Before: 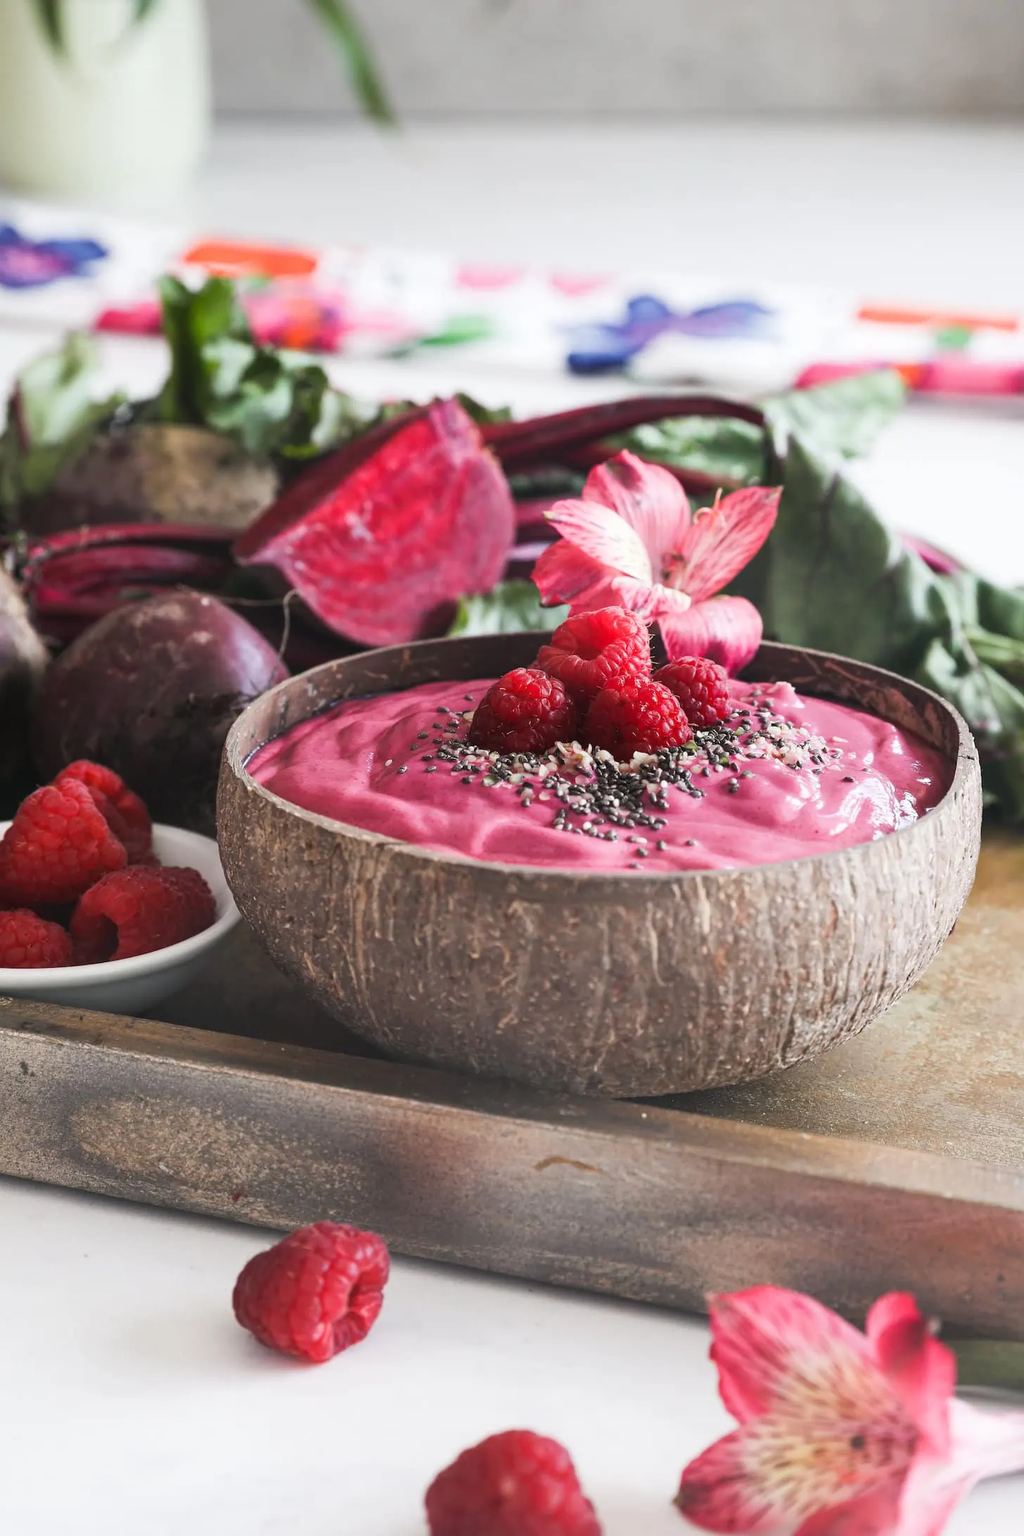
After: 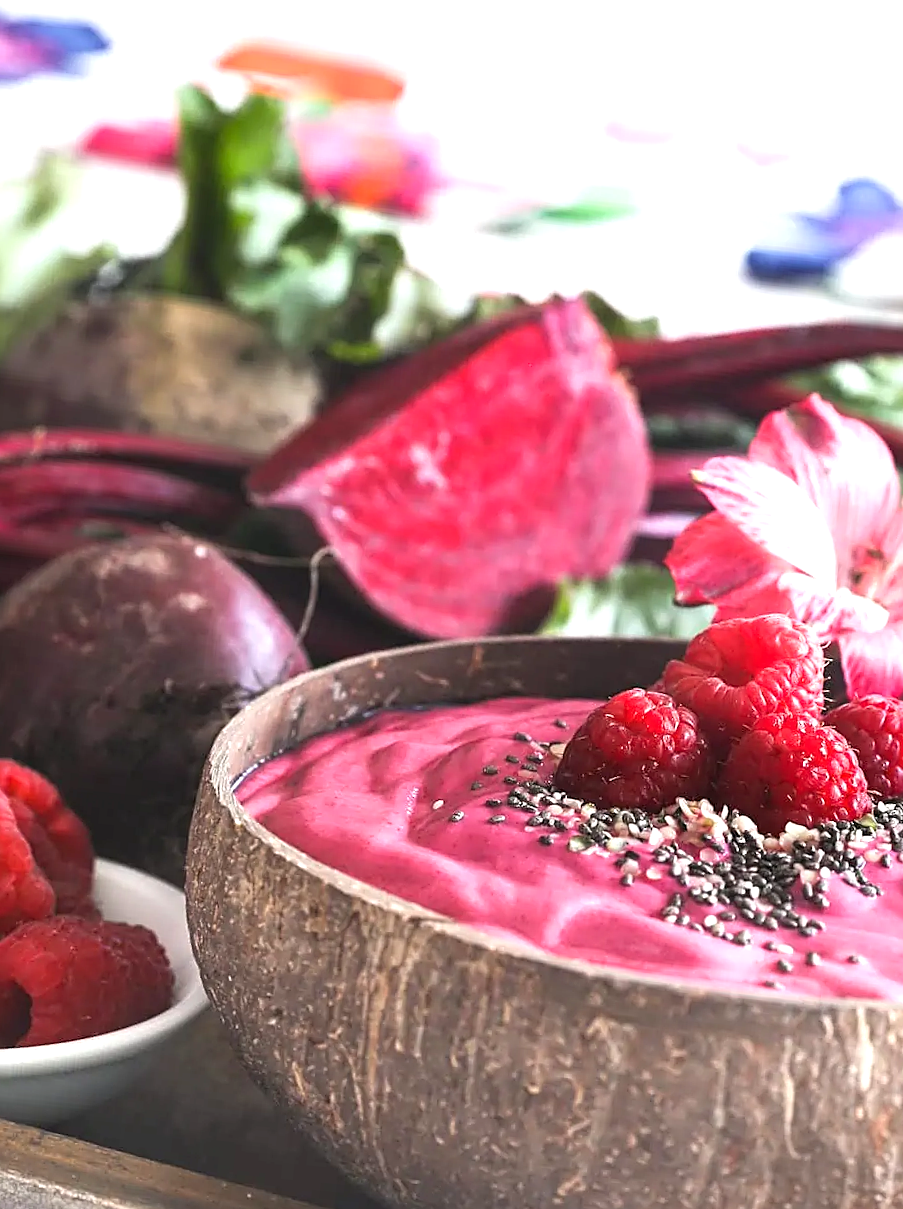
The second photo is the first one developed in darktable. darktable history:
sharpen: on, module defaults
crop and rotate: angle -5.51°, left 2.136%, top 6.796%, right 27.193%, bottom 30.079%
exposure: exposure 0.738 EV, compensate highlight preservation false
